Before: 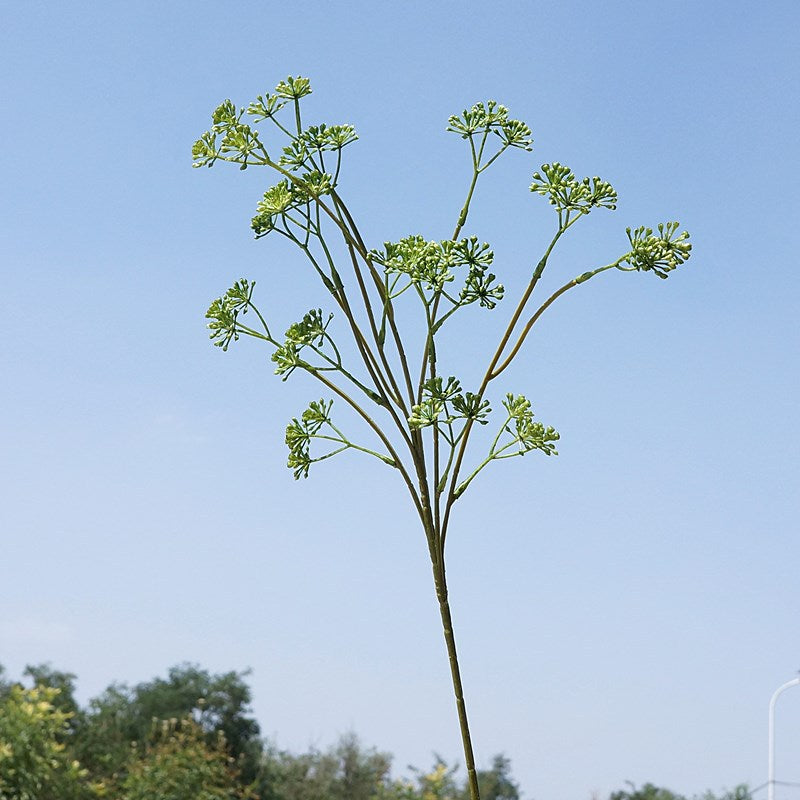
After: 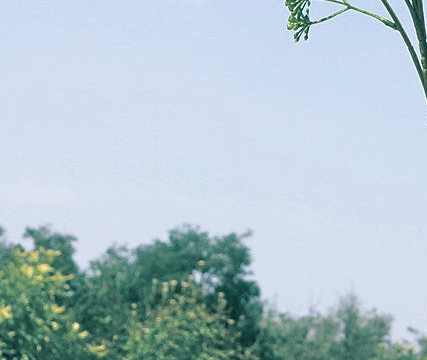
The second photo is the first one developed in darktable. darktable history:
exposure: black level correction -0.008, exposure 0.067 EV, compensate highlight preservation false
split-toning: shadows › hue 183.6°, shadows › saturation 0.52, highlights › hue 0°, highlights › saturation 0
crop and rotate: top 54.778%, right 46.61%, bottom 0.159%
tone equalizer: -8 EV 0.001 EV, -7 EV -0.004 EV, -6 EV 0.009 EV, -5 EV 0.032 EV, -4 EV 0.276 EV, -3 EV 0.644 EV, -2 EV 0.584 EV, -1 EV 0.187 EV, +0 EV 0.024 EV
